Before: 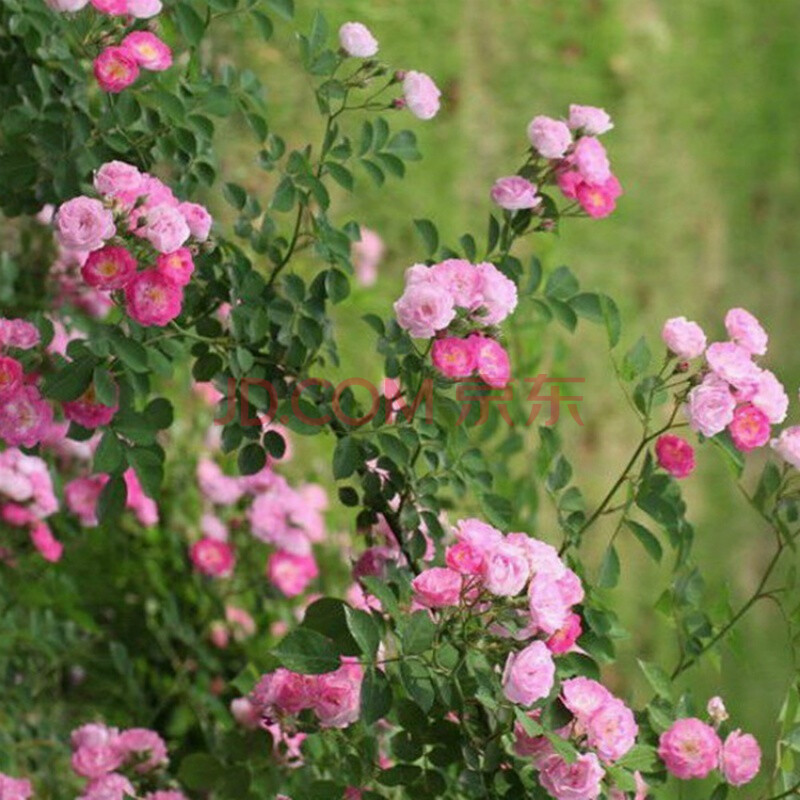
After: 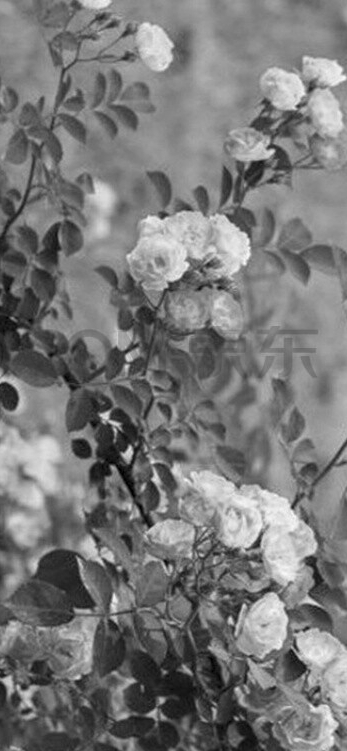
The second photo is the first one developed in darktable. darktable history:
local contrast: on, module defaults
monochrome: on, module defaults
crop: left 33.452%, top 6.025%, right 23.155%
